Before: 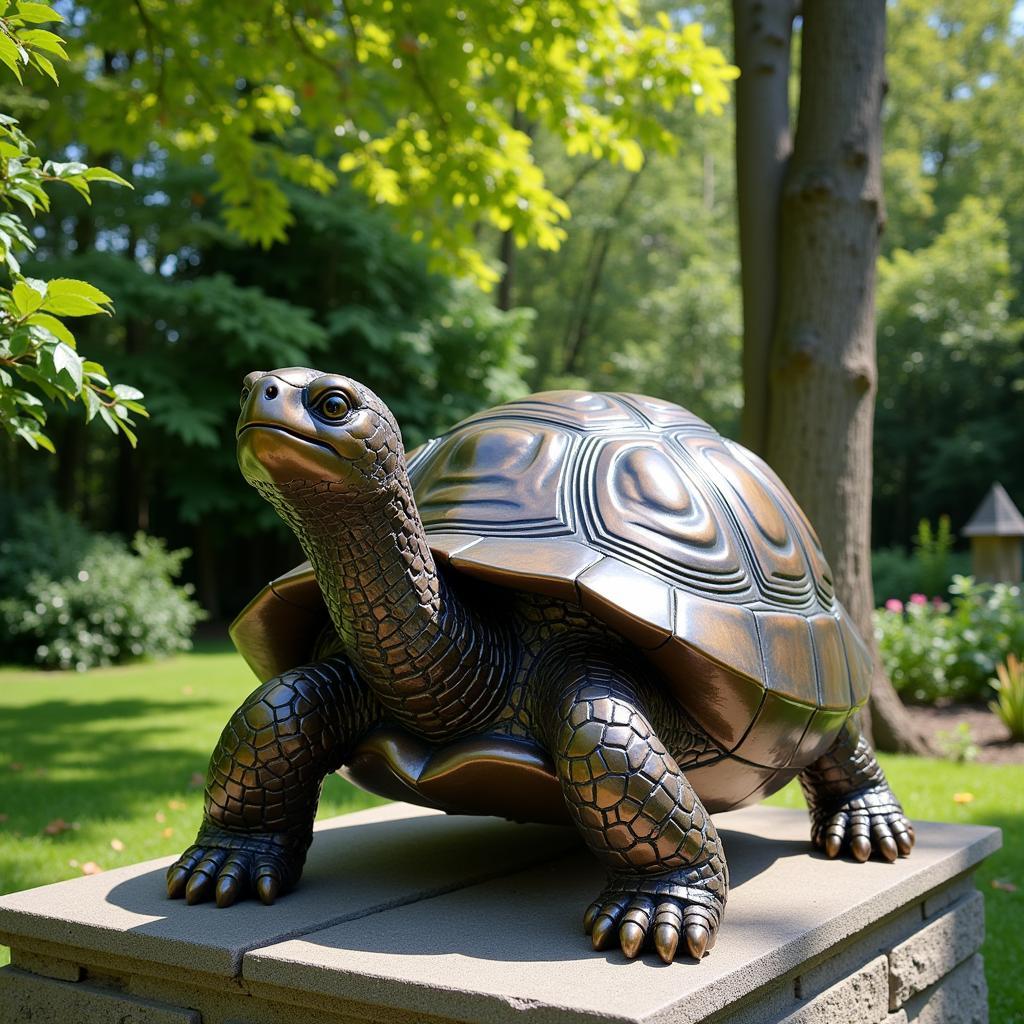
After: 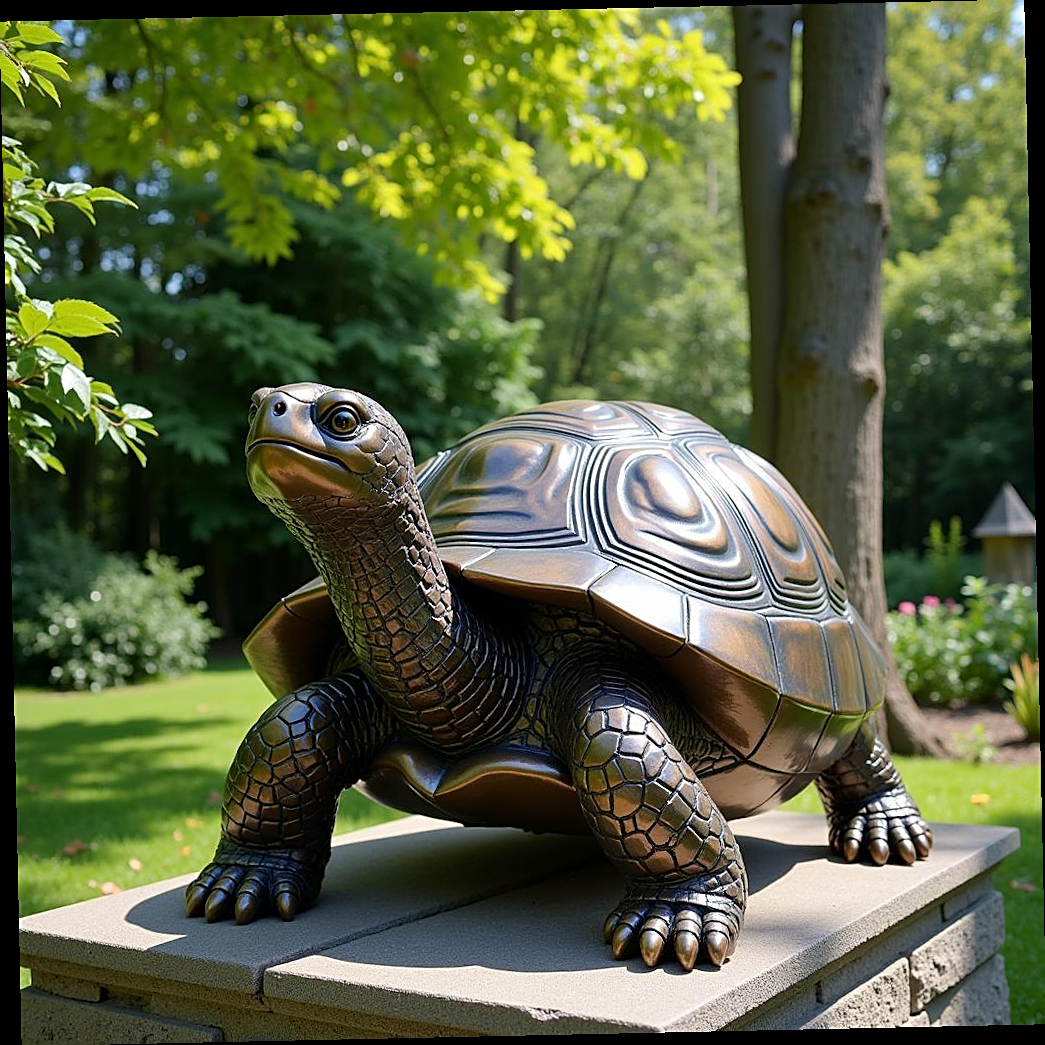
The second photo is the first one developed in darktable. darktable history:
rotate and perspective: rotation -1.24°, automatic cropping off
sharpen: on, module defaults
